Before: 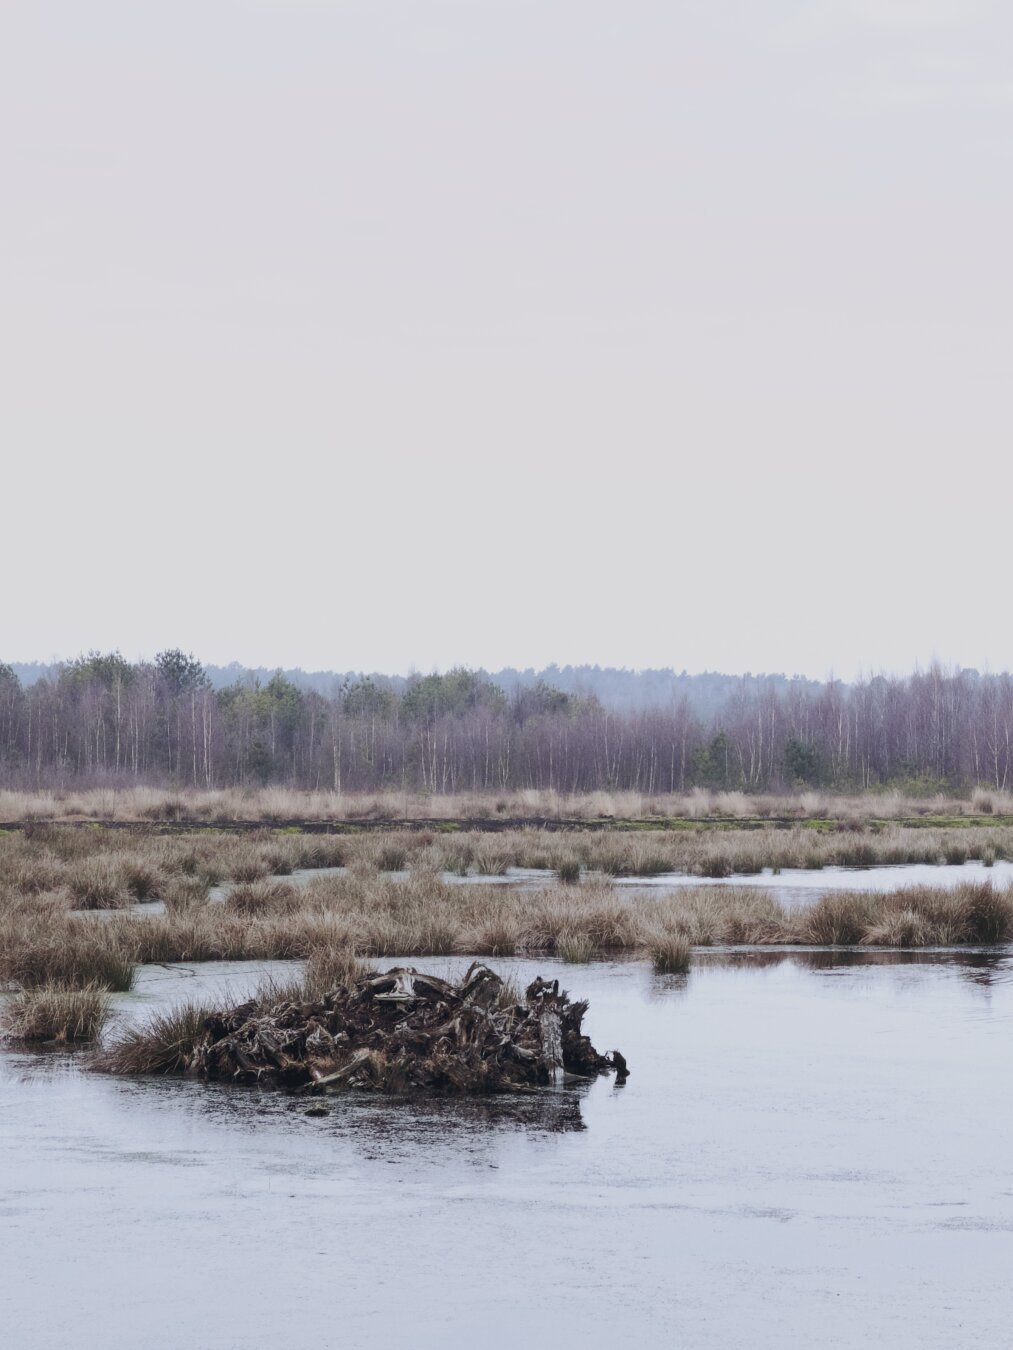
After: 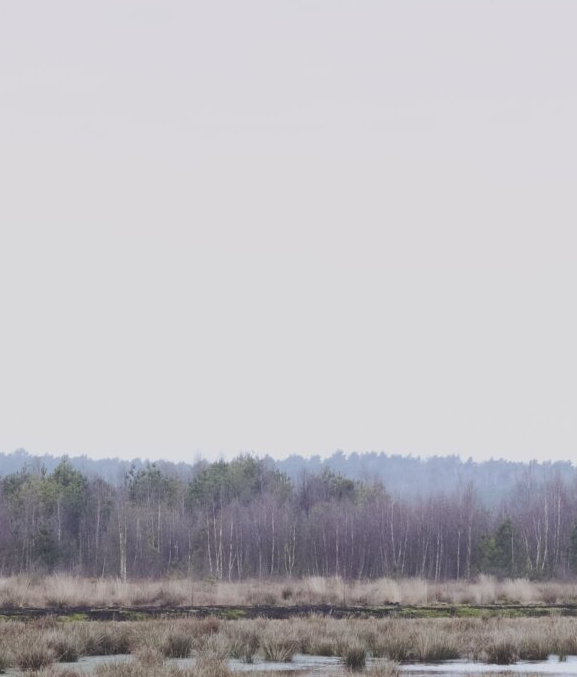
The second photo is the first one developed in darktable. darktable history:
exposure: compensate highlight preservation false
crop: left 21.139%, top 15.78%, right 21.859%, bottom 34.035%
